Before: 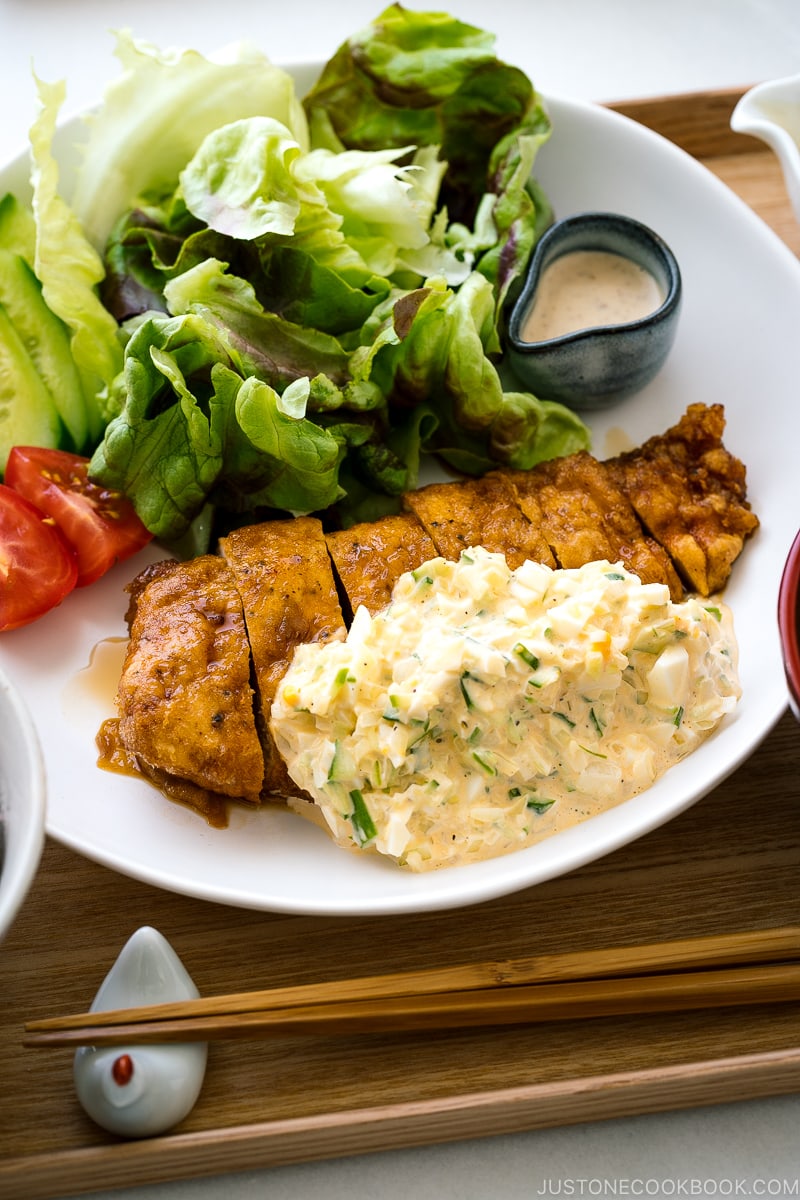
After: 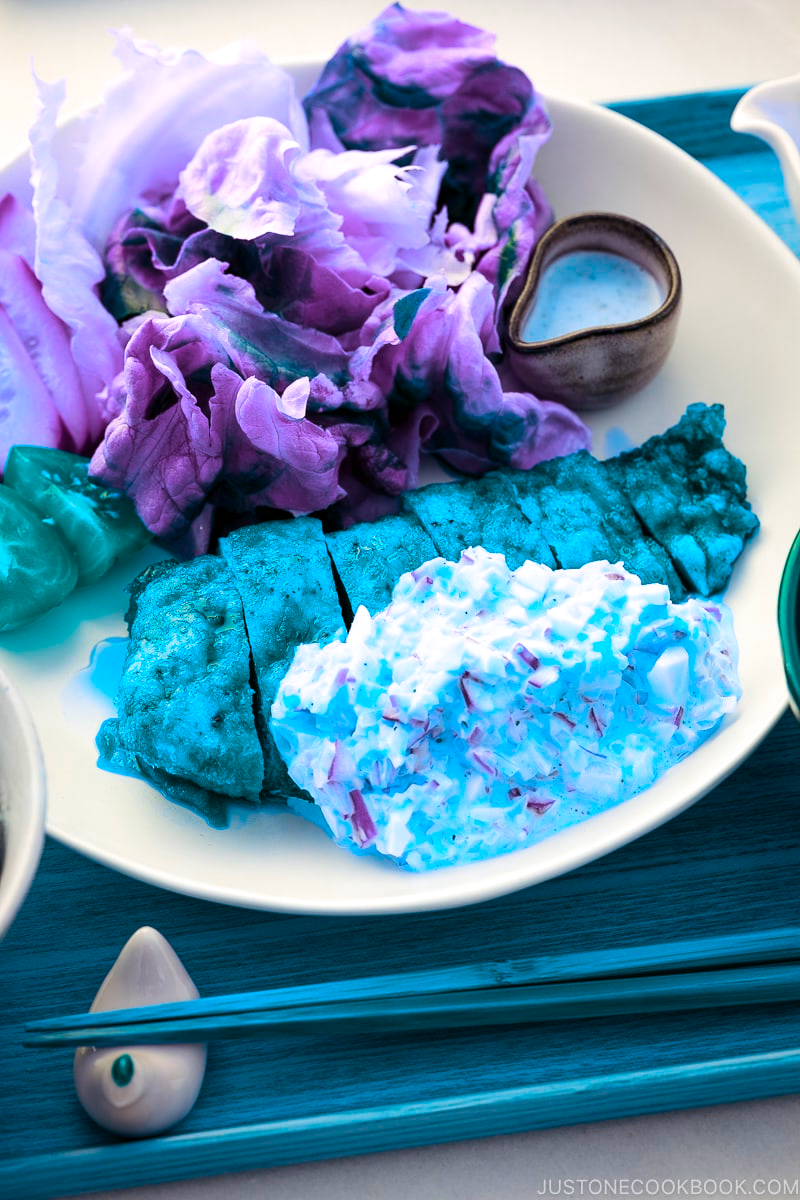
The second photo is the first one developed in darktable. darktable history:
exposure: compensate highlight preservation false
color balance rgb: hue shift 180°, global vibrance 50%, contrast 0.32%
